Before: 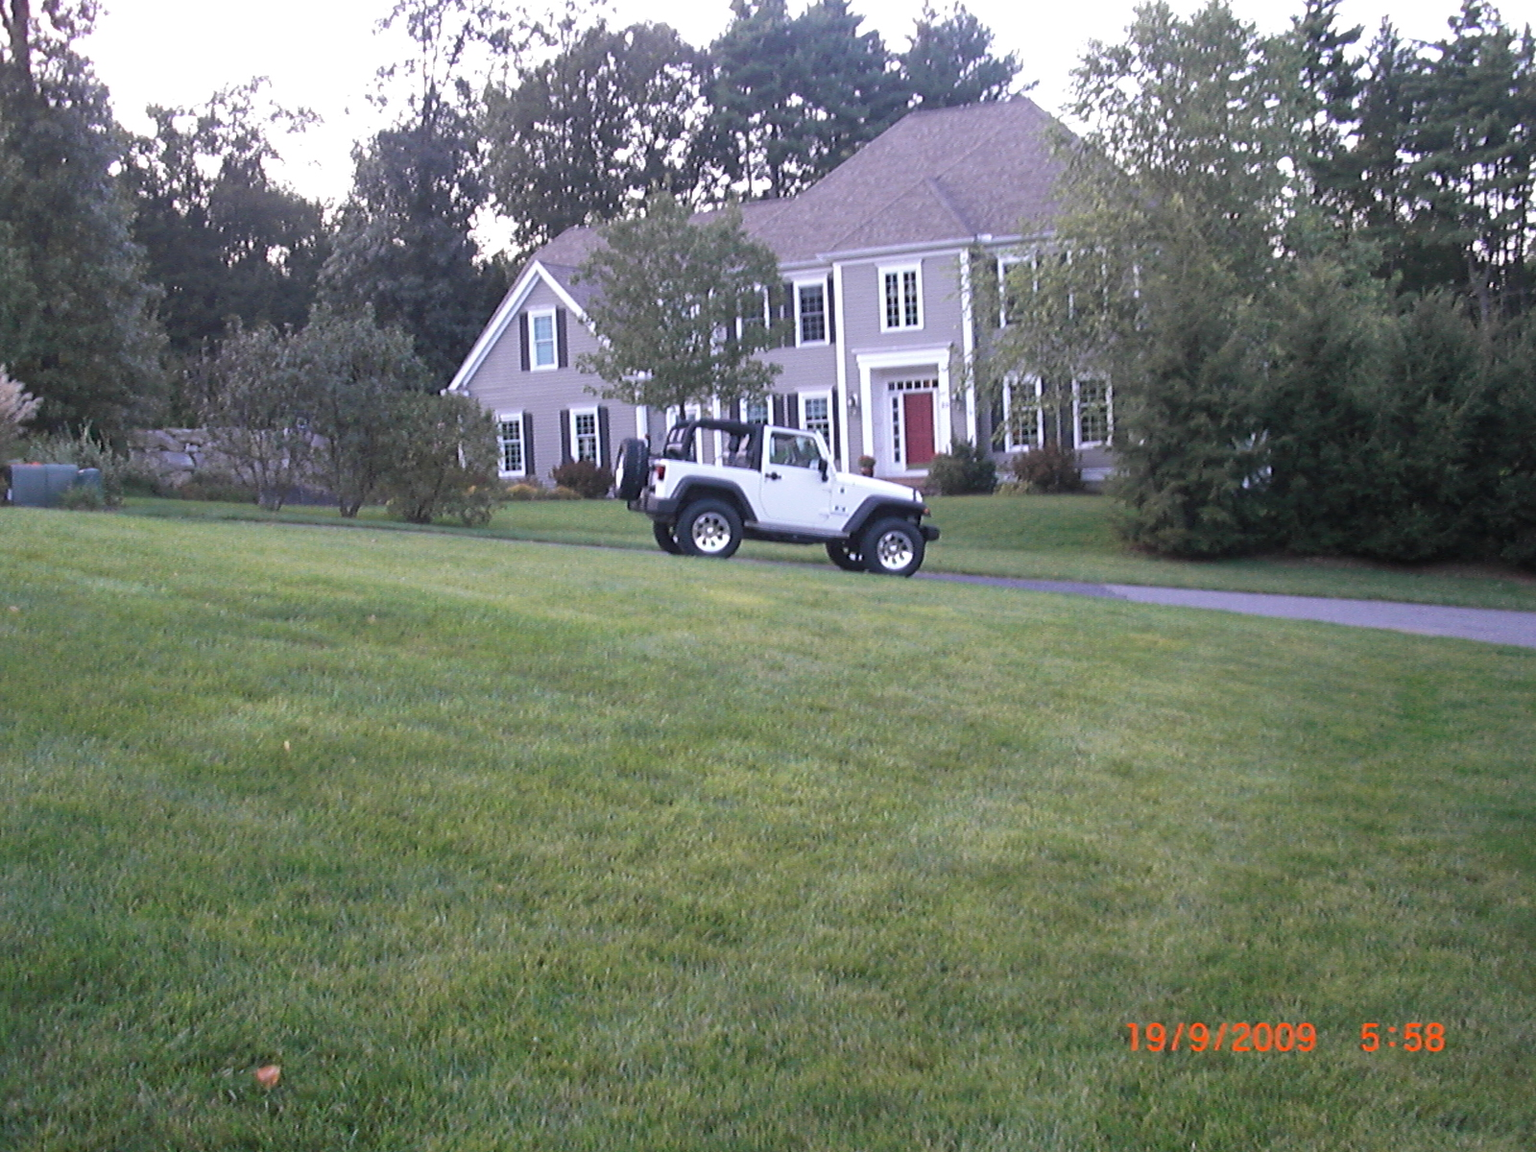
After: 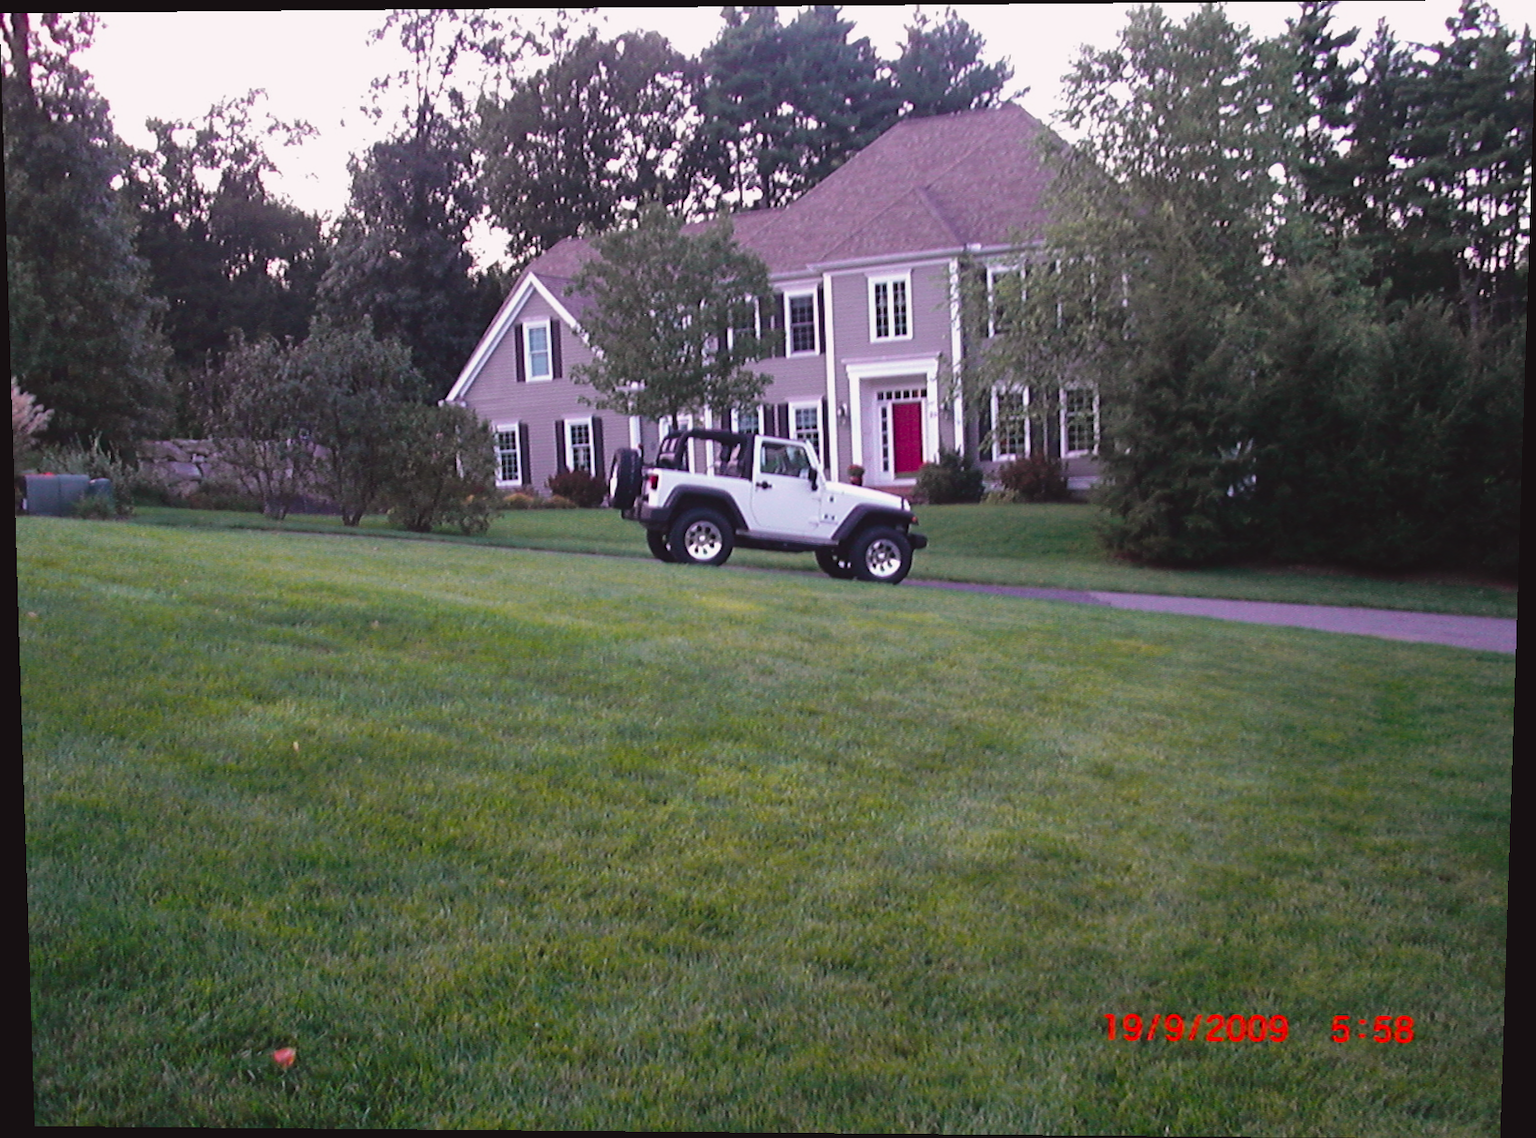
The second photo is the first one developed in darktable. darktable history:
contrast brightness saturation: contrast 0.2, brightness 0.16, saturation 0.22
base curve: curves: ch0 [(0, 0) (0.841, 0.609) (1, 1)]
exposure: black level correction -0.025, exposure -0.117 EV, compensate highlight preservation false
tone curve: curves: ch0 [(0, 0) (0.106, 0.026) (0.275, 0.155) (0.392, 0.314) (0.513, 0.481) (0.657, 0.667) (1, 1)]; ch1 [(0, 0) (0.5, 0.511) (0.536, 0.579) (0.587, 0.69) (1, 1)]; ch2 [(0, 0) (0.5, 0.5) (0.55, 0.552) (0.625, 0.699) (1, 1)], color space Lab, independent channels, preserve colors none
rotate and perspective: lens shift (vertical) 0.048, lens shift (horizontal) -0.024, automatic cropping off
white balance: red 1, blue 1
